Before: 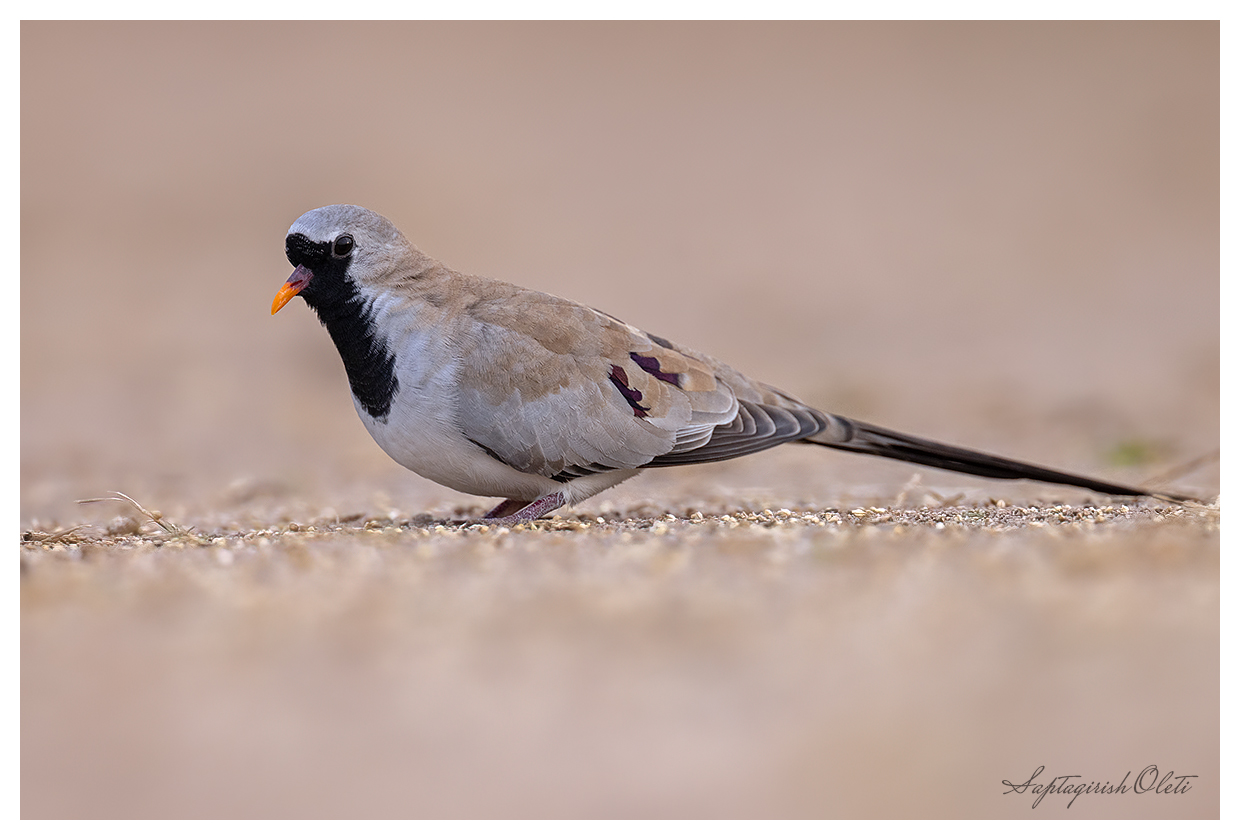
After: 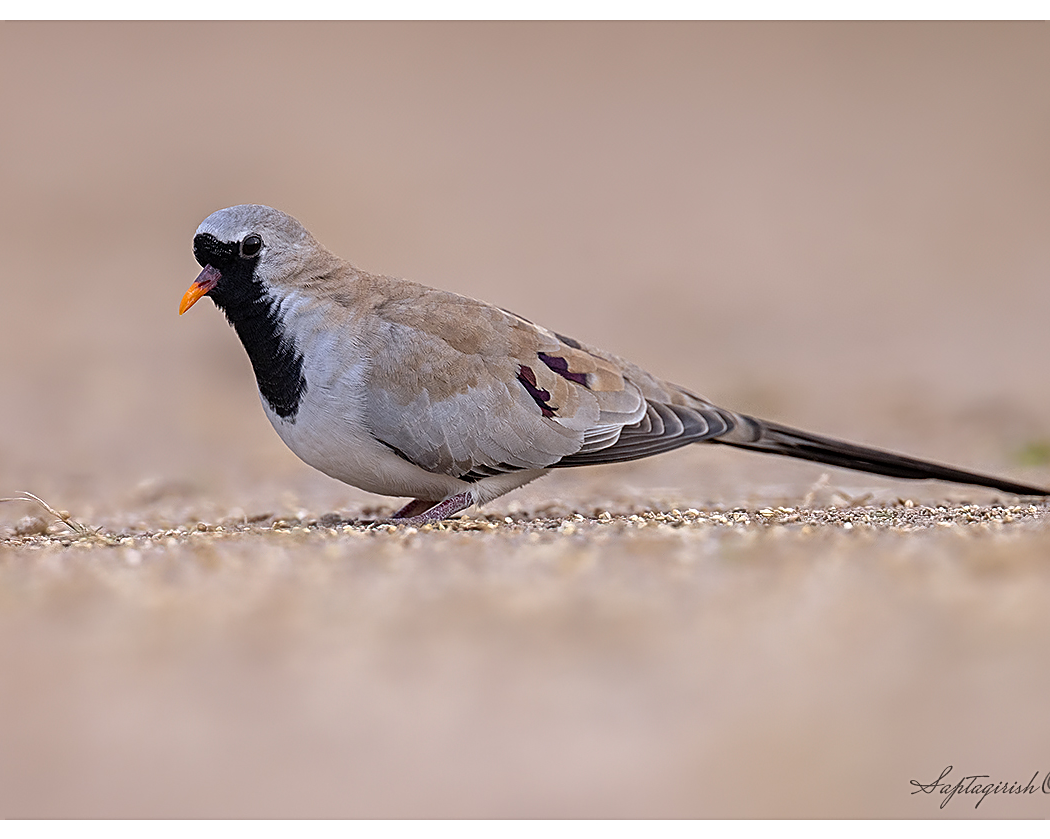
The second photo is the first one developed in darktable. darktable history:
crop: left 7.457%, right 7.858%
sharpen: on, module defaults
